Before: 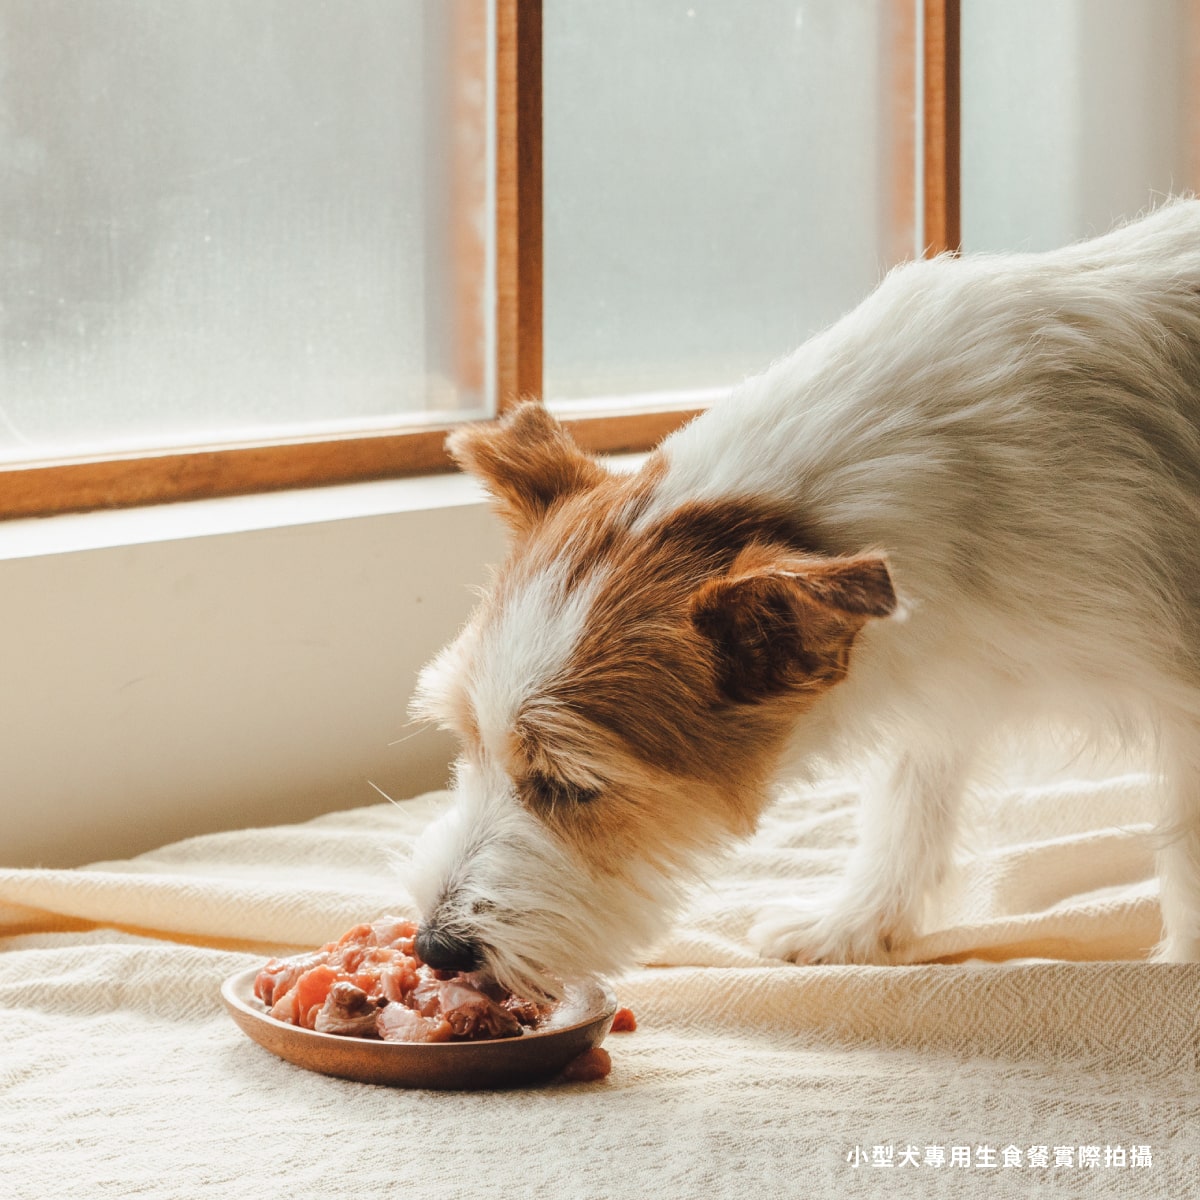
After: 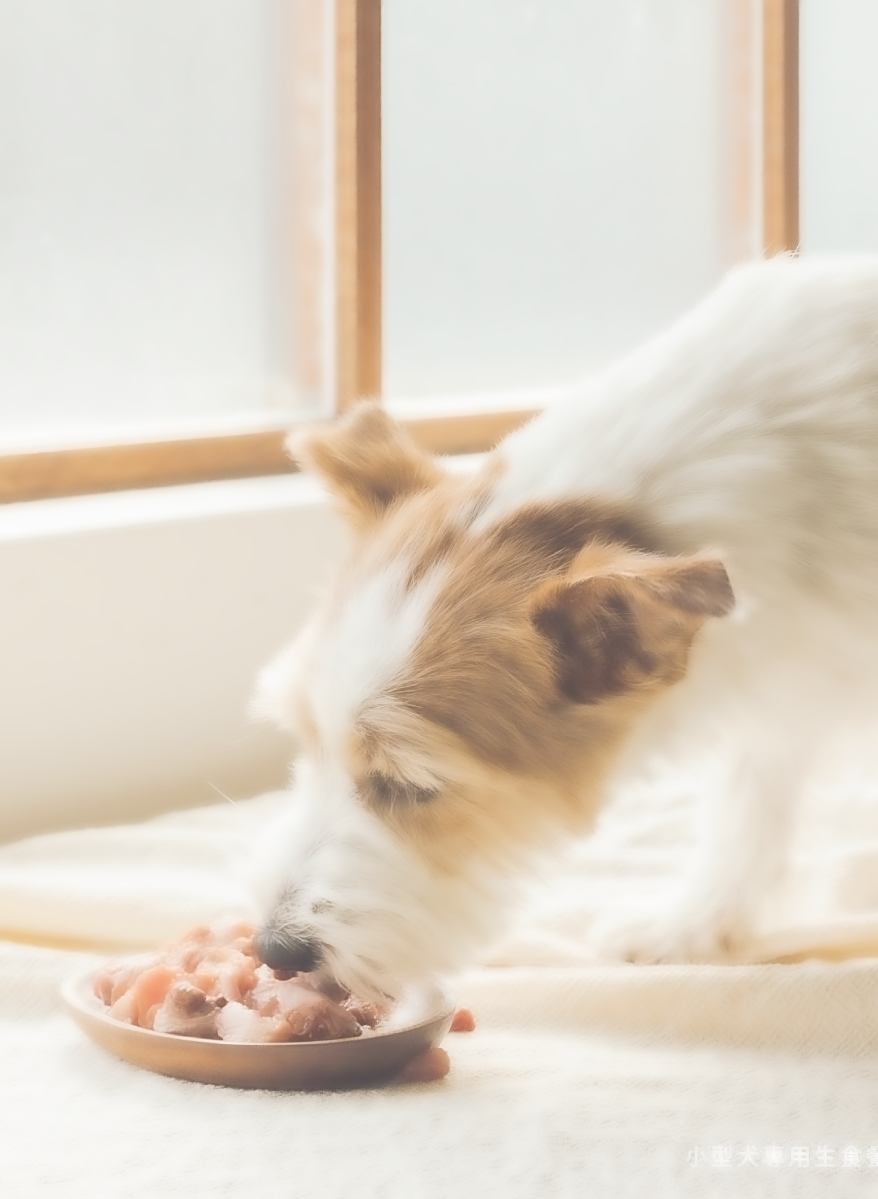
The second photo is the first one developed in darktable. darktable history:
sharpen: on, module defaults
astrophoto denoise: patch size 0, strength 76%, luma 80%
crop: left 13.443%, right 13.31%
